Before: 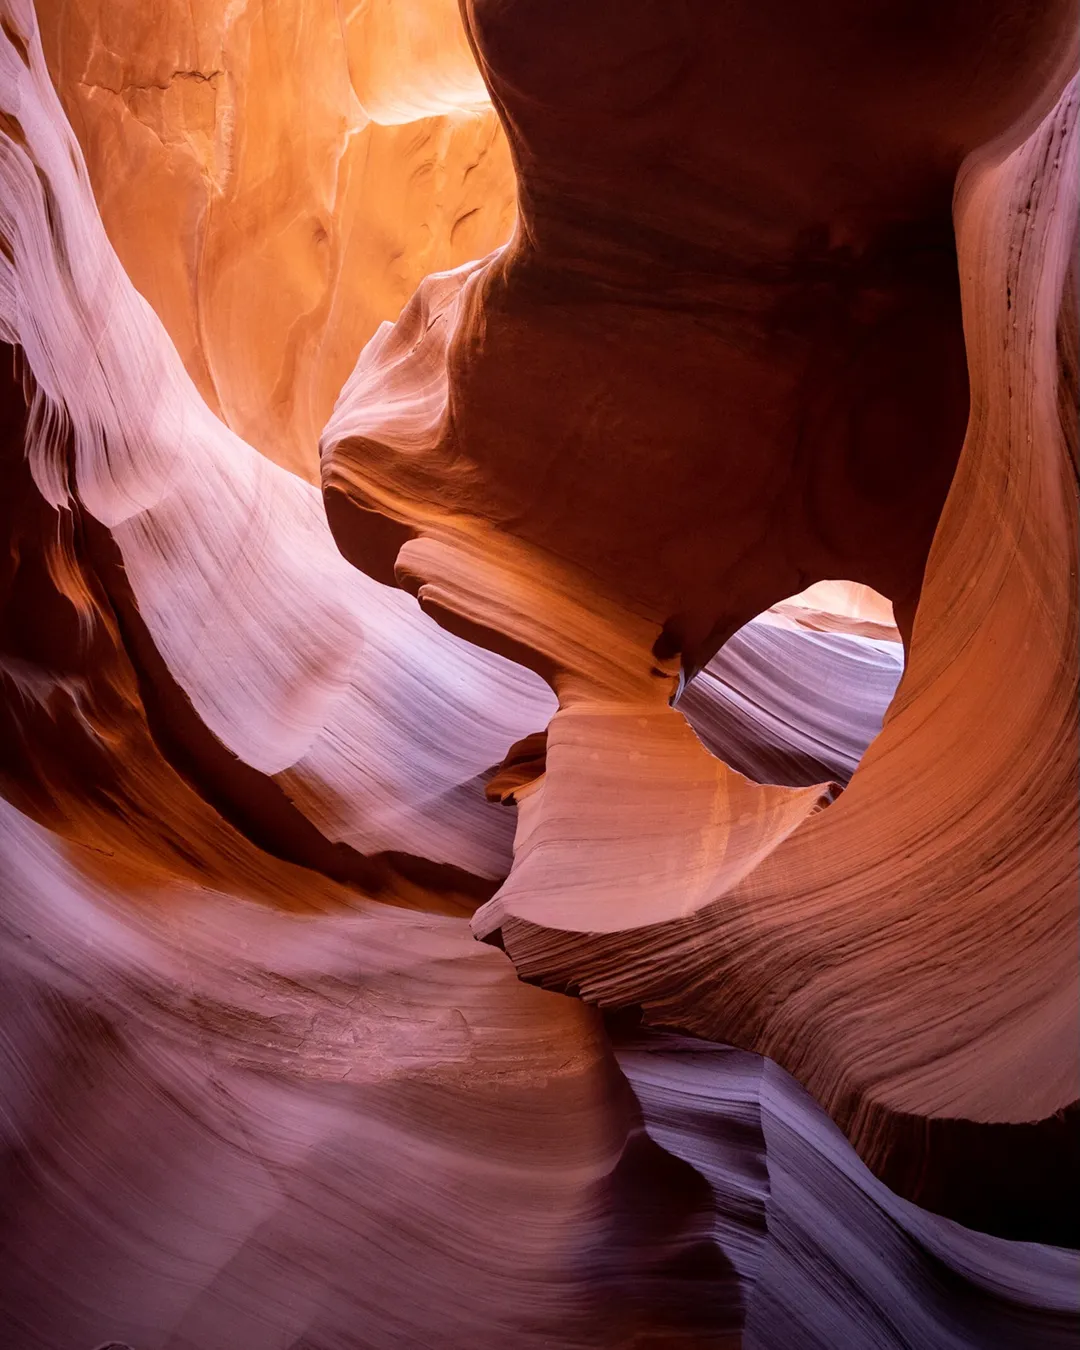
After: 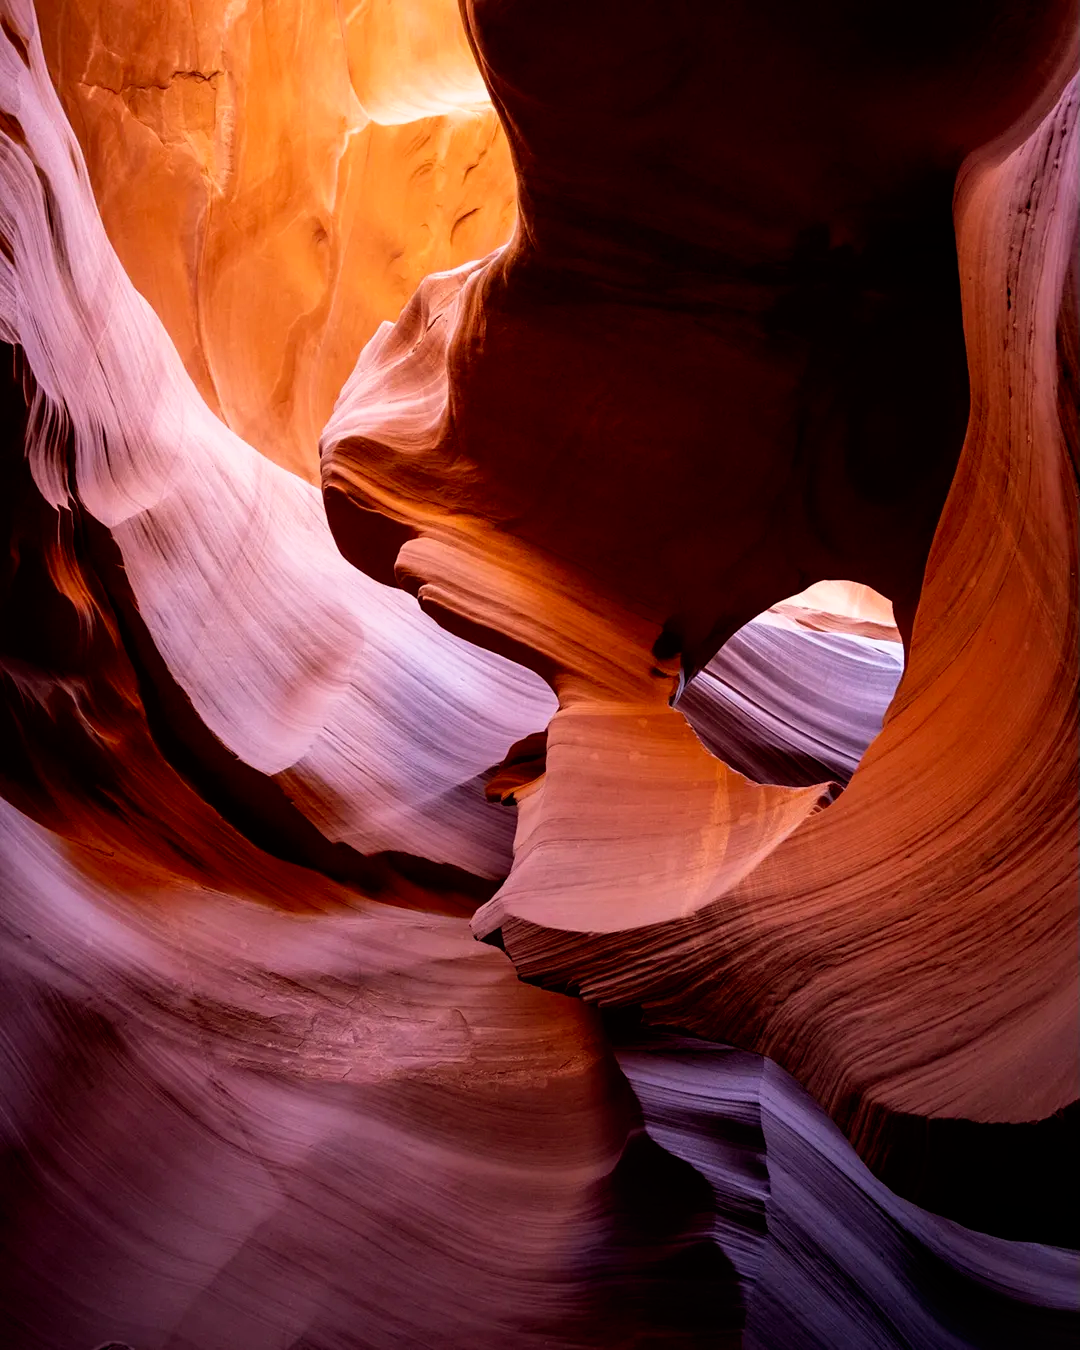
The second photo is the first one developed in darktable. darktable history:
tone equalizer: on, module defaults
tone curve: curves: ch0 [(0, 0) (0.003, 0) (0.011, 0.001) (0.025, 0.003) (0.044, 0.006) (0.069, 0.009) (0.1, 0.013) (0.136, 0.032) (0.177, 0.067) (0.224, 0.121) (0.277, 0.185) (0.335, 0.255) (0.399, 0.333) (0.468, 0.417) (0.543, 0.508) (0.623, 0.606) (0.709, 0.71) (0.801, 0.819) (0.898, 0.926) (1, 1)], preserve colors none
